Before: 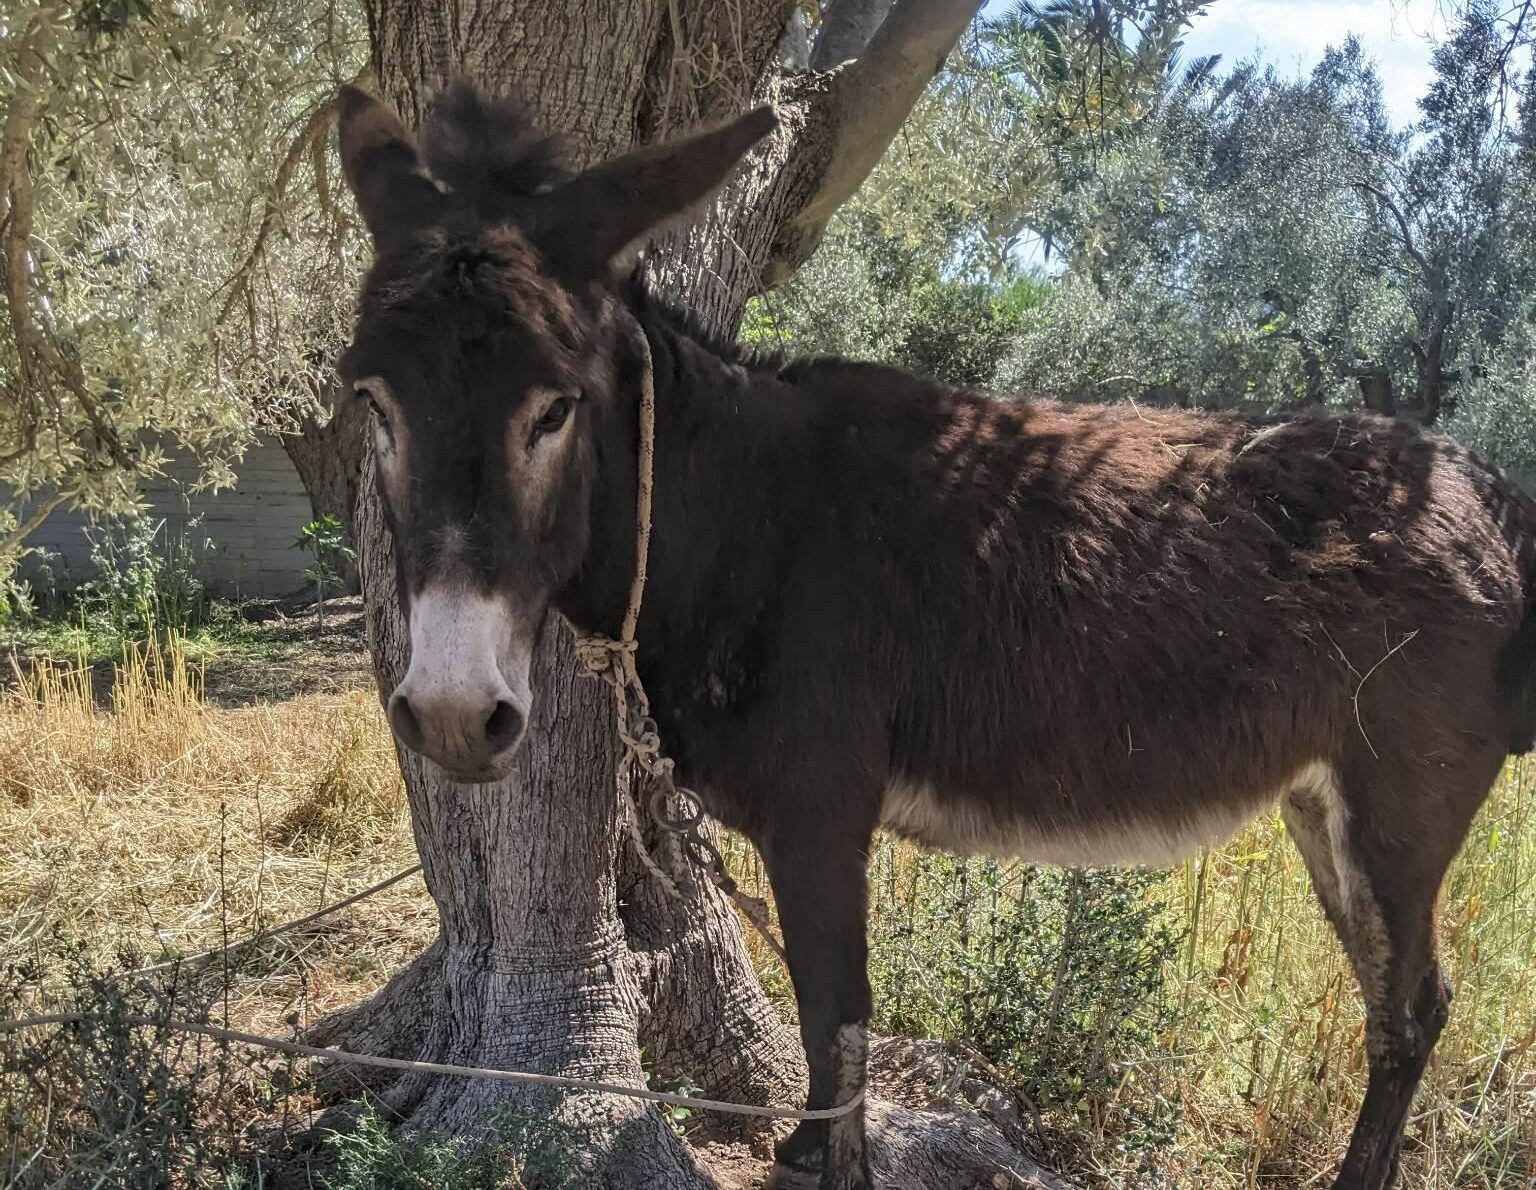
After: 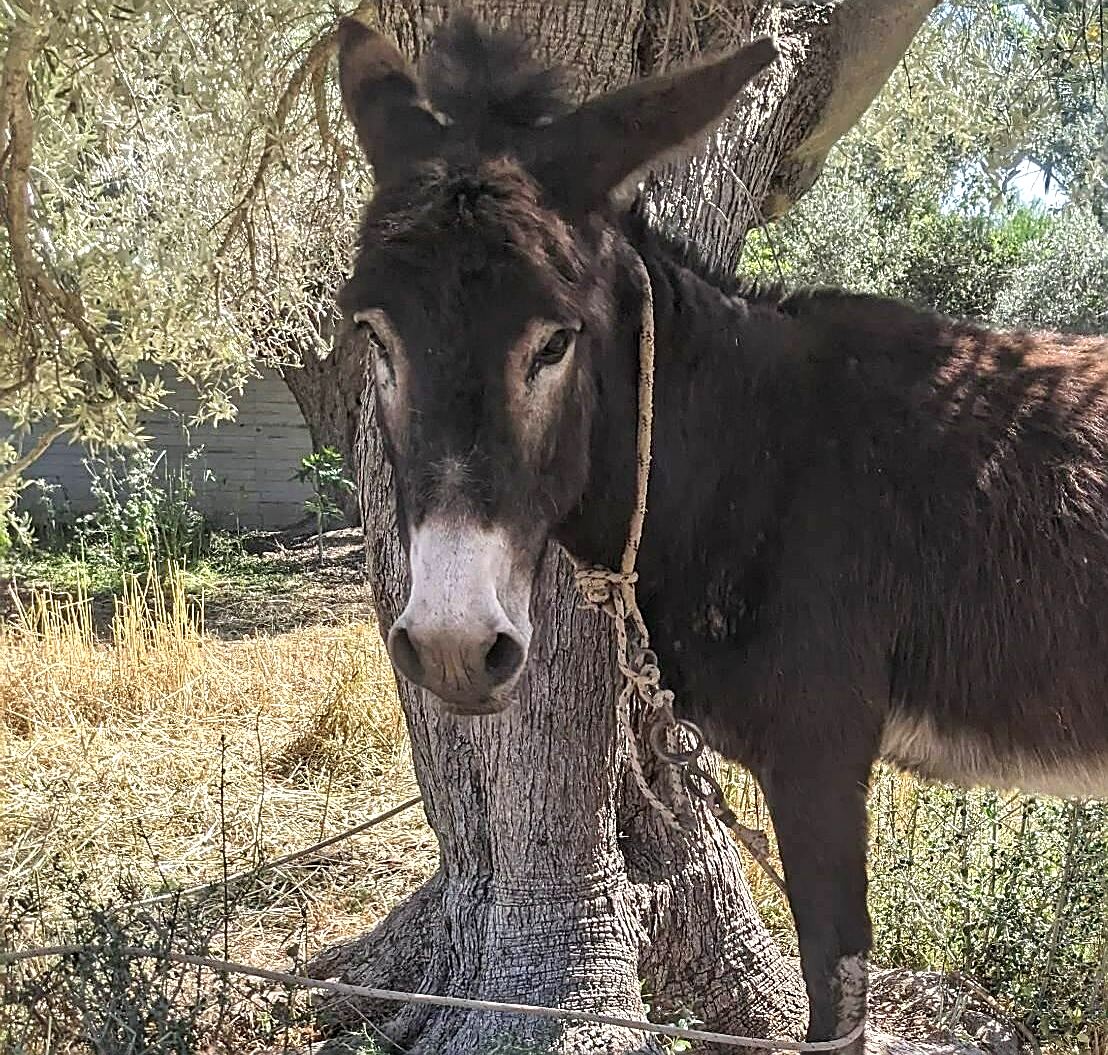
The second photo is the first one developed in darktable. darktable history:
crop: top 5.769%, right 27.85%, bottom 5.523%
sharpen: amount 0.742
exposure: exposure 0.6 EV, compensate exposure bias true, compensate highlight preservation false
